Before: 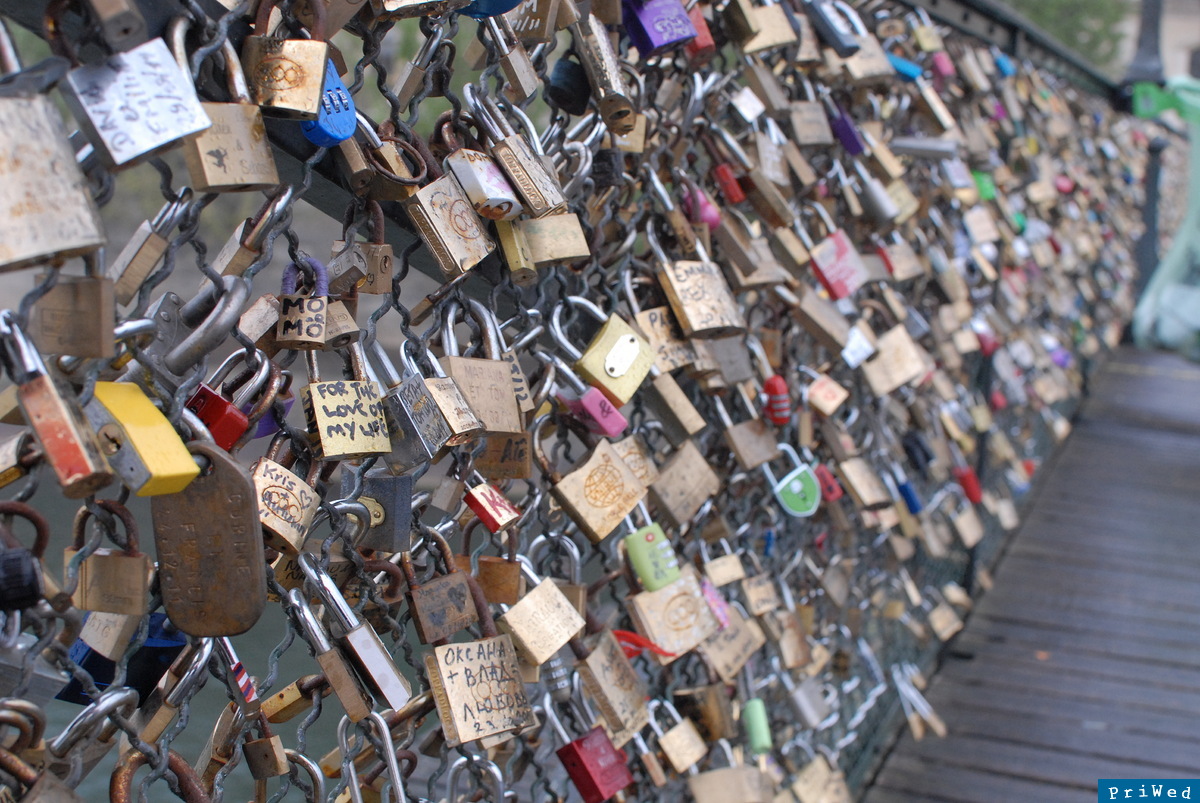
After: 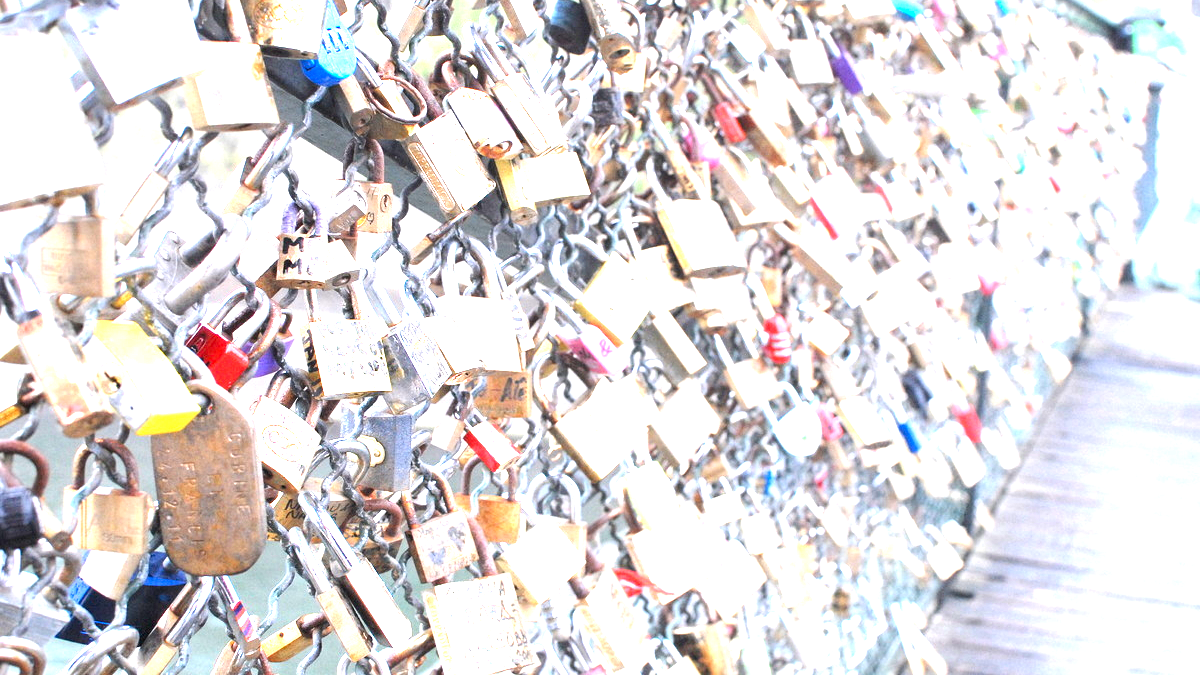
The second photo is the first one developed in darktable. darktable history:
crop: top 7.625%, bottom 8.027%
levels: levels [0, 0.374, 0.749]
exposure: black level correction 0, exposure 1.9 EV, compensate highlight preservation false
